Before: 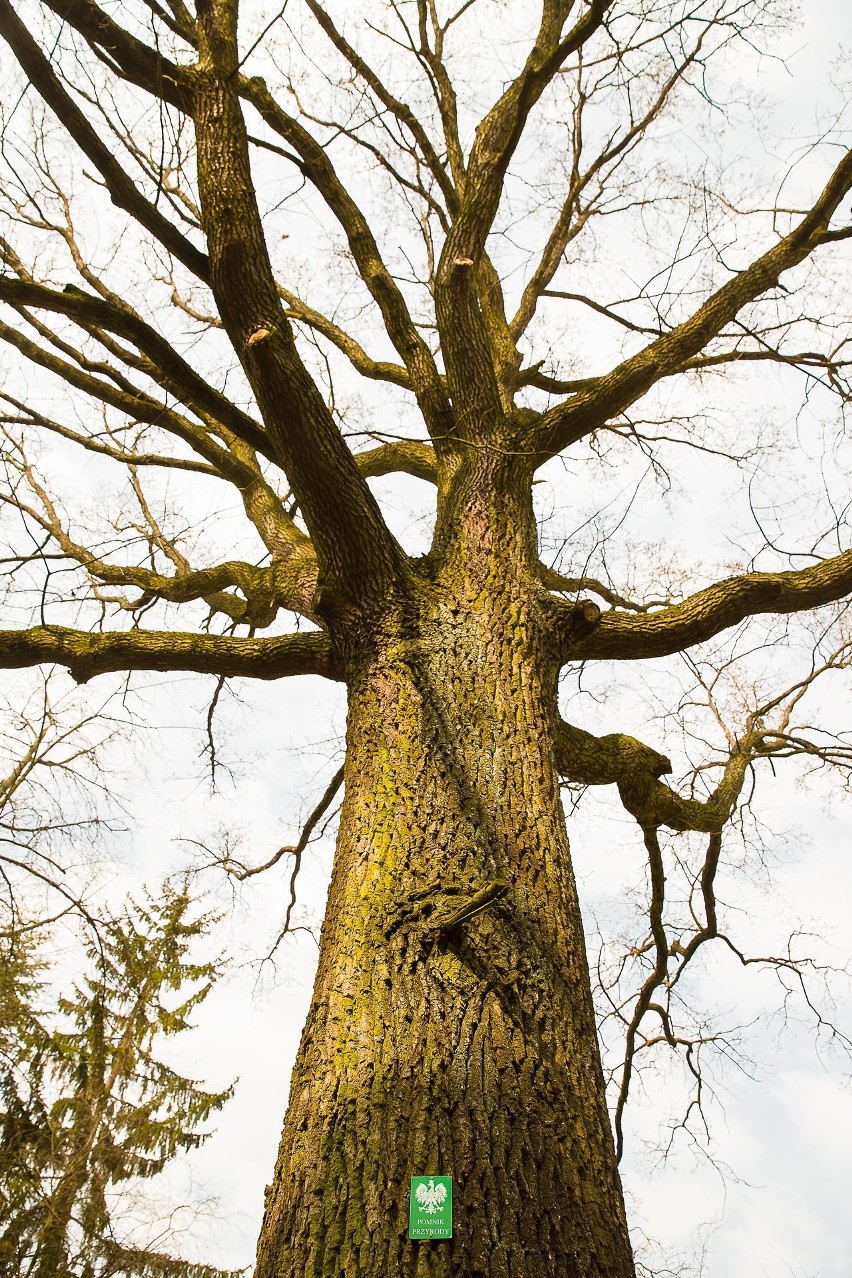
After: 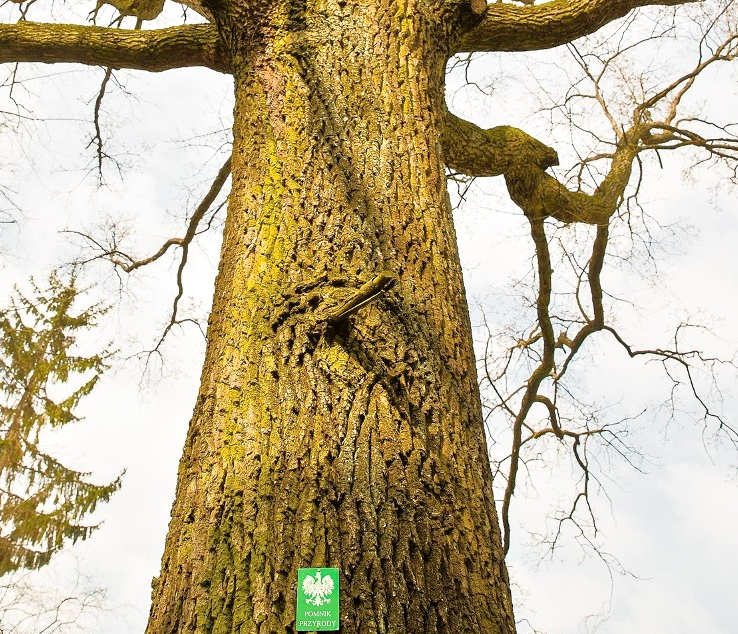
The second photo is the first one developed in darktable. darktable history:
tone equalizer: -7 EV 0.165 EV, -6 EV 0.622 EV, -5 EV 1.14 EV, -4 EV 1.36 EV, -3 EV 1.14 EV, -2 EV 0.6 EV, -1 EV 0.155 EV, mask exposure compensation -0.513 EV
crop and rotate: left 13.306%, top 47.603%, bottom 2.719%
